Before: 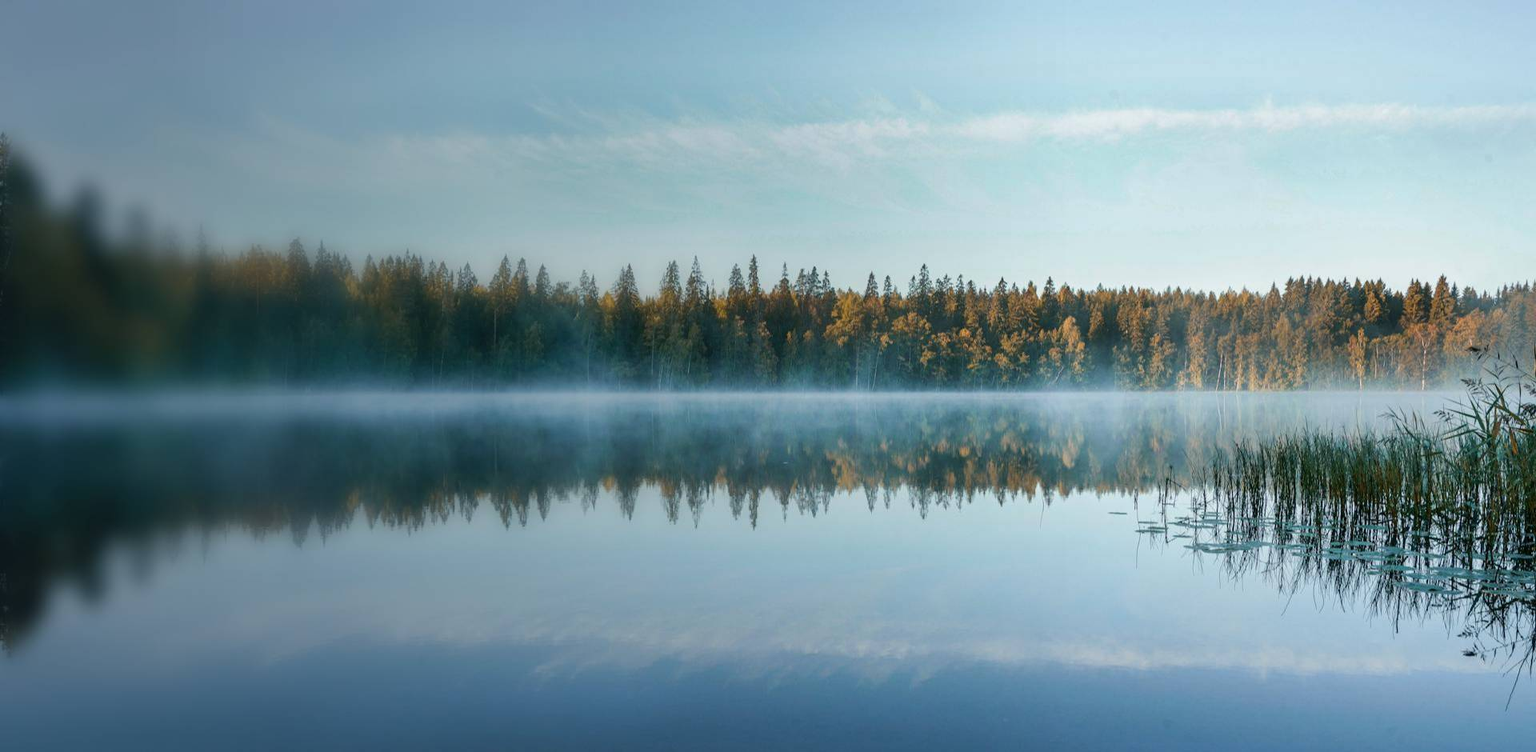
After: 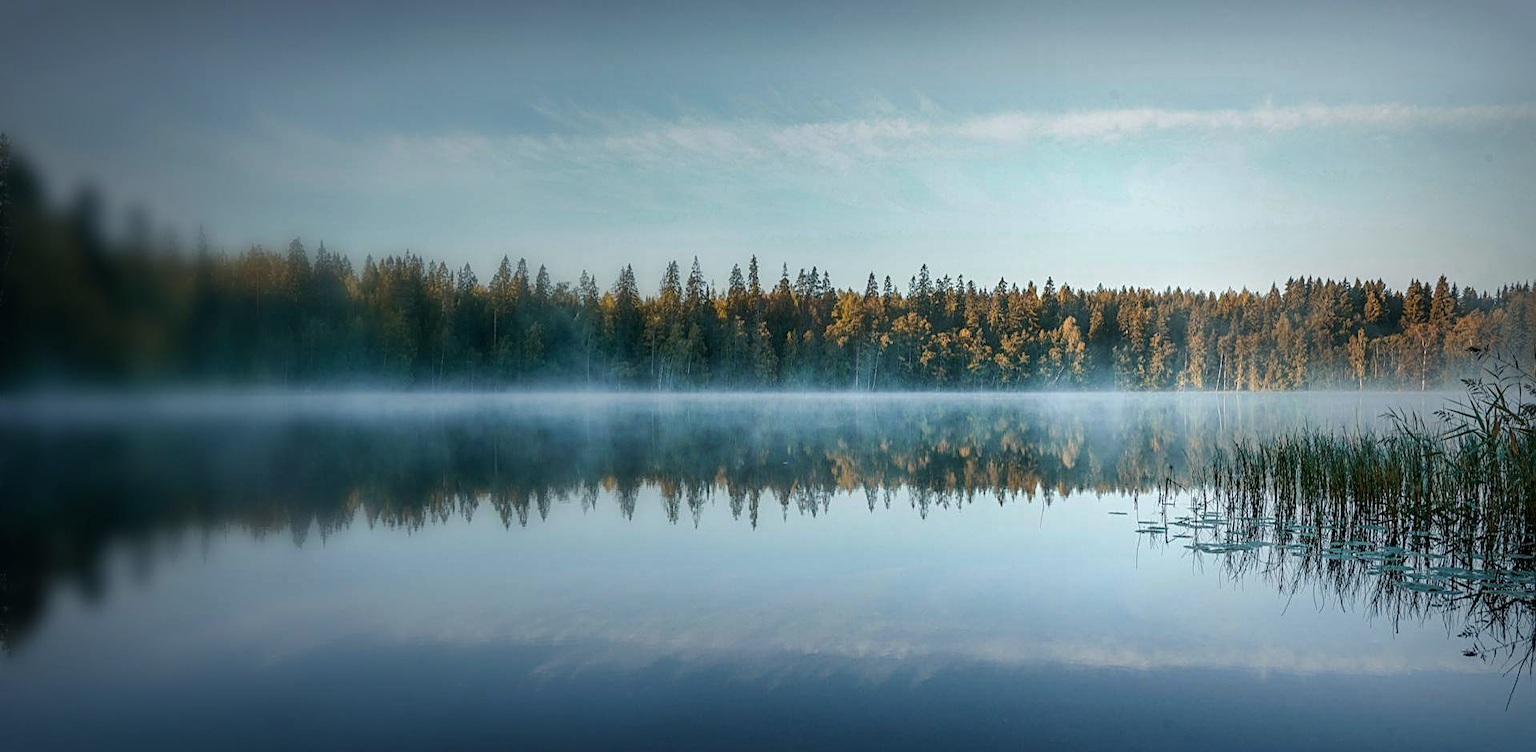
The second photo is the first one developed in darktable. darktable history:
sharpen: on, module defaults
local contrast: on, module defaults
vignetting: fall-off start 53.2%, brightness -0.594, saturation 0, automatic ratio true, width/height ratio 1.313, shape 0.22, unbound false
